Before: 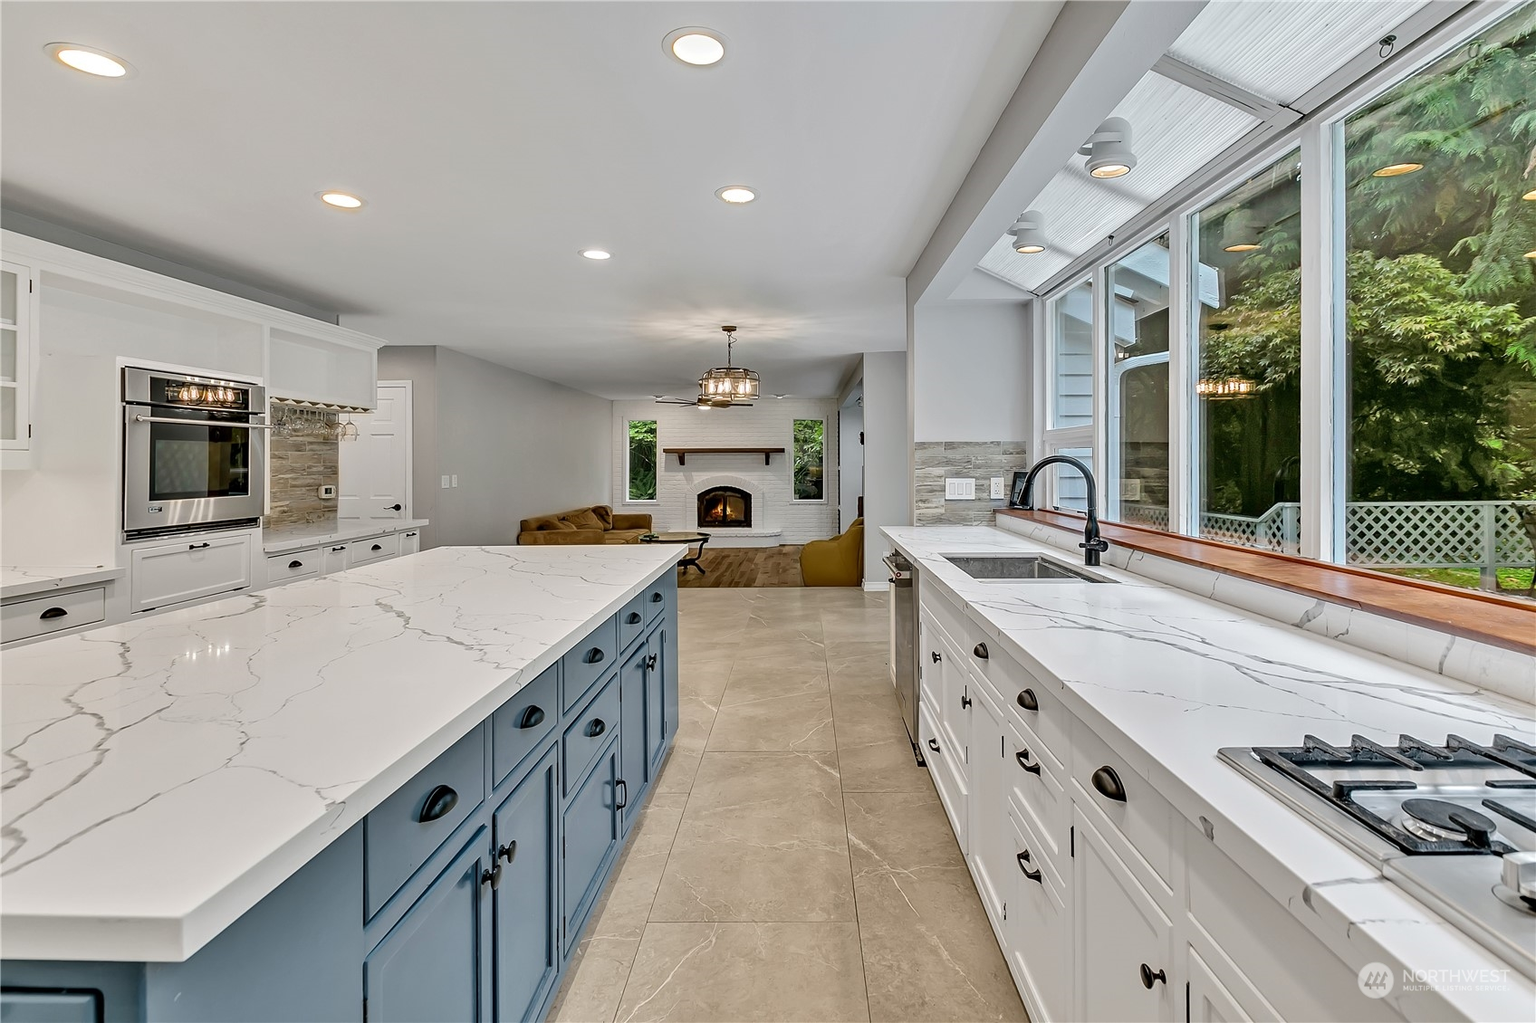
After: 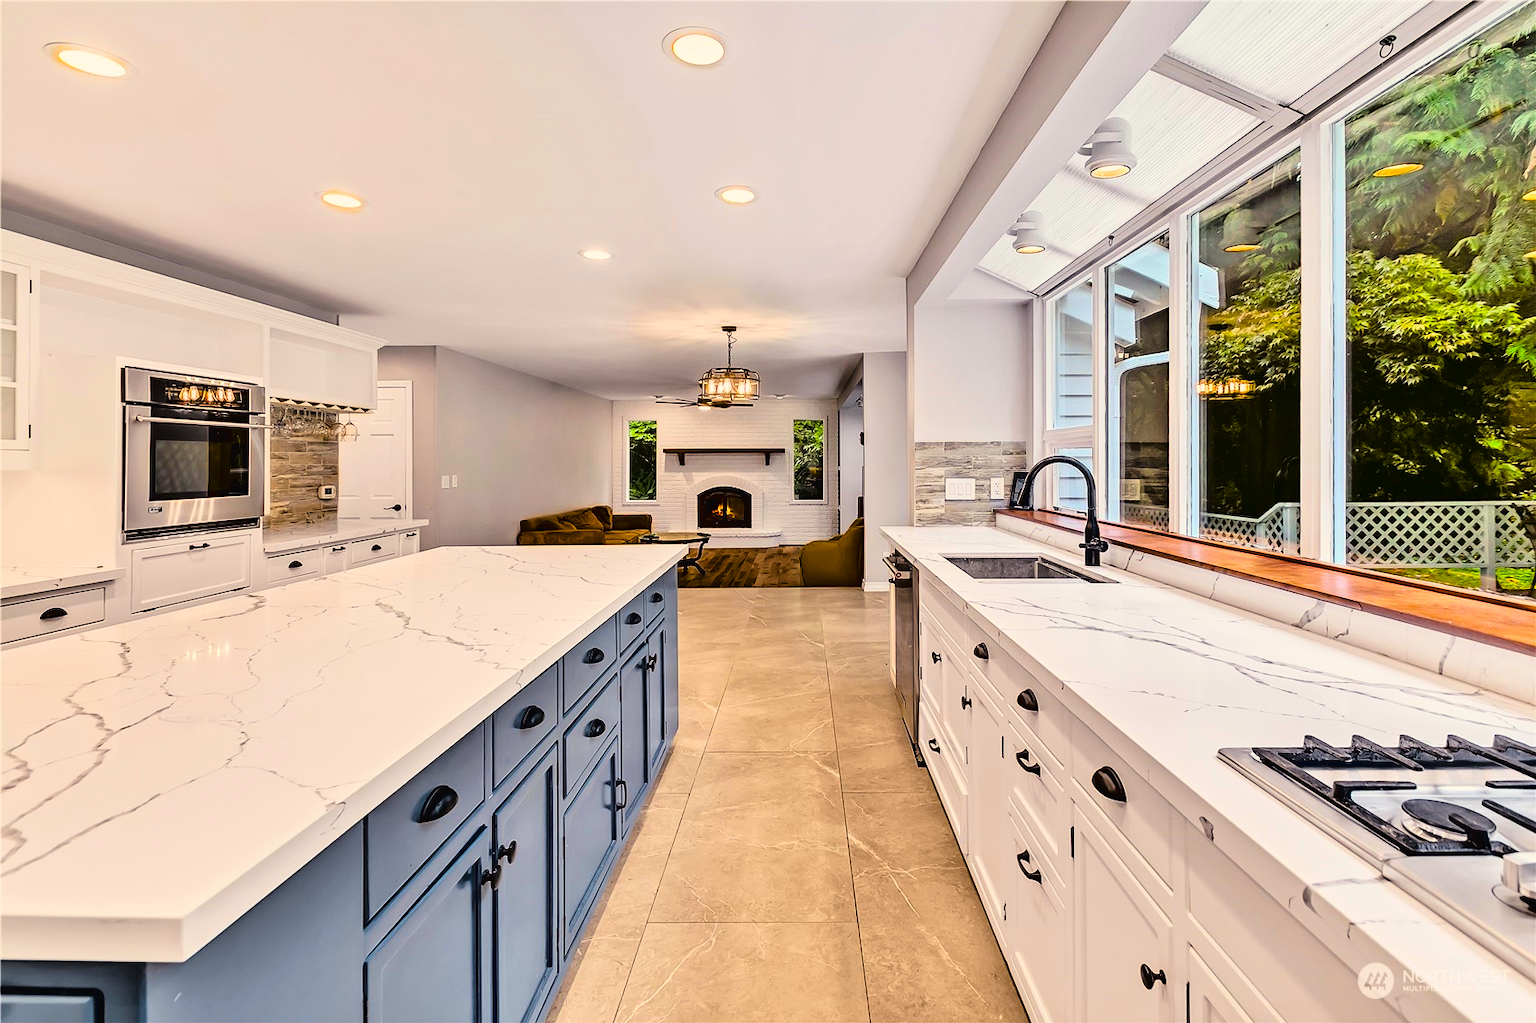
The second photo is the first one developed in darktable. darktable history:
tone curve: curves: ch0 [(0, 0.022) (0.177, 0.086) (0.392, 0.438) (0.704, 0.844) (0.858, 0.938) (1, 0.981)]; ch1 [(0, 0) (0.402, 0.36) (0.476, 0.456) (0.498, 0.497) (0.518, 0.521) (0.58, 0.598) (0.619, 0.65) (0.692, 0.737) (1, 1)]; ch2 [(0, 0) (0.415, 0.438) (0.483, 0.499) (0.503, 0.503) (0.526, 0.532) (0.563, 0.604) (0.626, 0.697) (0.699, 0.753) (0.997, 0.858)], color space Lab, linked channels, preserve colors none
exposure: compensate highlight preservation false
color balance rgb: power › luminance -7.714%, power › chroma 1.337%, power › hue 330.49°, highlights gain › chroma 3.078%, highlights gain › hue 78.53°, linear chroma grading › global chroma 24.898%, perceptual saturation grading › global saturation 29.392%
